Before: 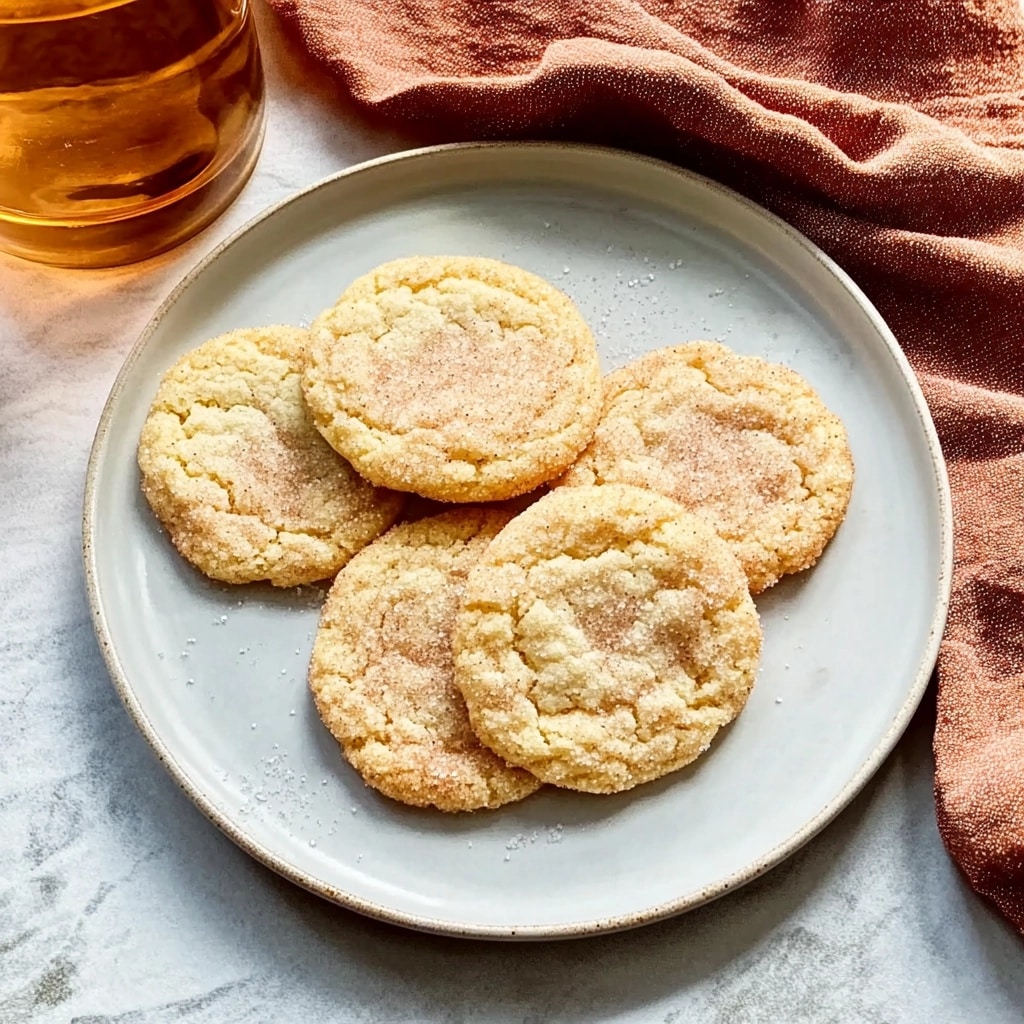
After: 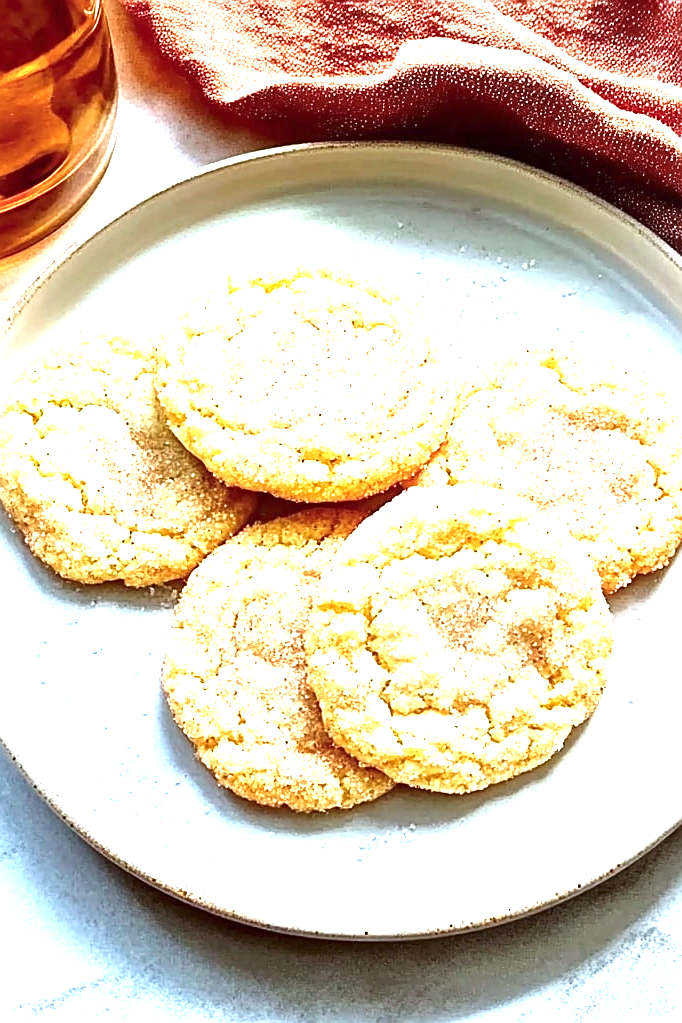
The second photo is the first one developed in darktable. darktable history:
exposure: exposure 1.521 EV, compensate highlight preservation false
sharpen: on, module defaults
color correction: highlights b* 0.056
crop and rotate: left 14.408%, right 18.981%
color calibration: output R [0.994, 0.059, -0.119, 0], output G [-0.036, 1.09, -0.119, 0], output B [0.078, -0.108, 0.961, 0], x 0.37, y 0.382, temperature 4312.54 K
